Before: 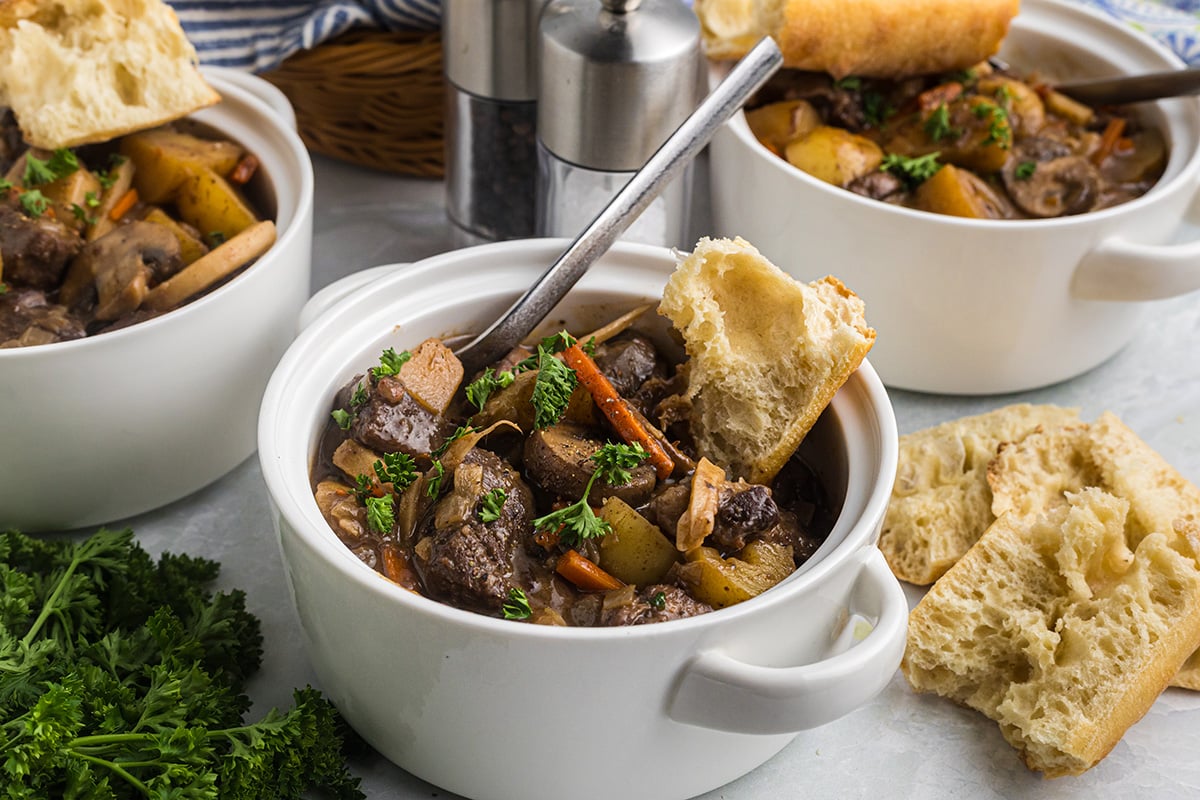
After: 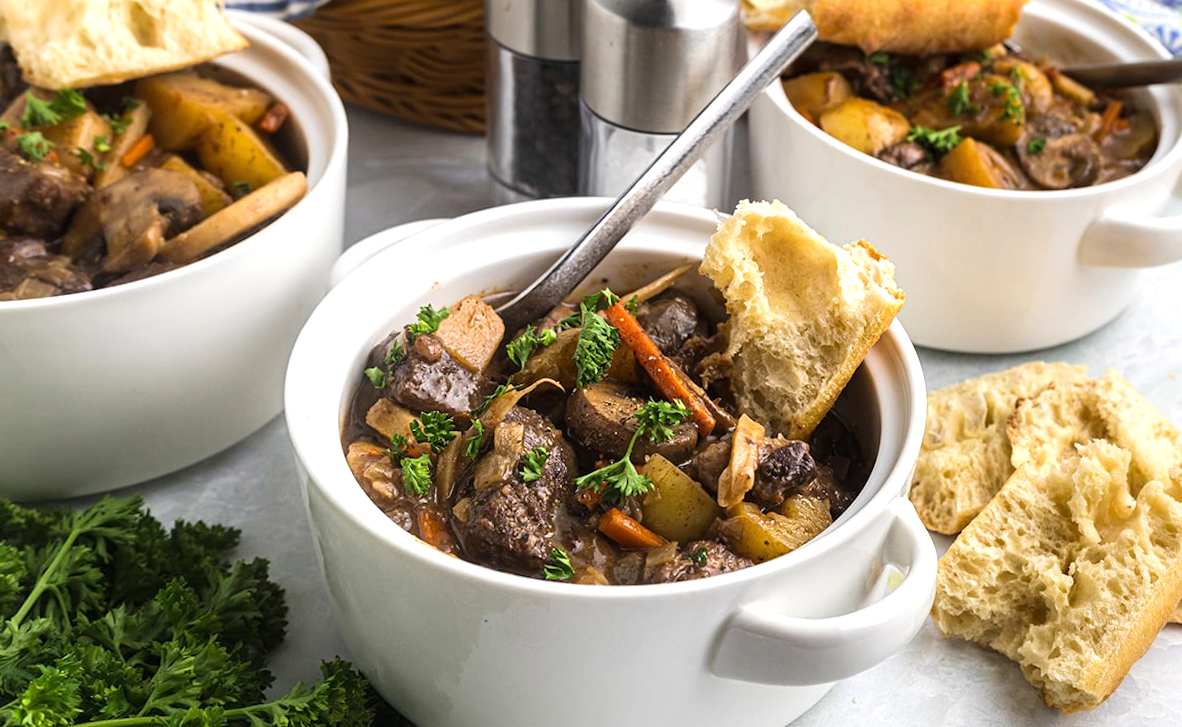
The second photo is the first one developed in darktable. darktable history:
exposure: black level correction 0, exposure 0.5 EV, compensate highlight preservation false
rotate and perspective: rotation -0.013°, lens shift (vertical) -0.027, lens shift (horizontal) 0.178, crop left 0.016, crop right 0.989, crop top 0.082, crop bottom 0.918
